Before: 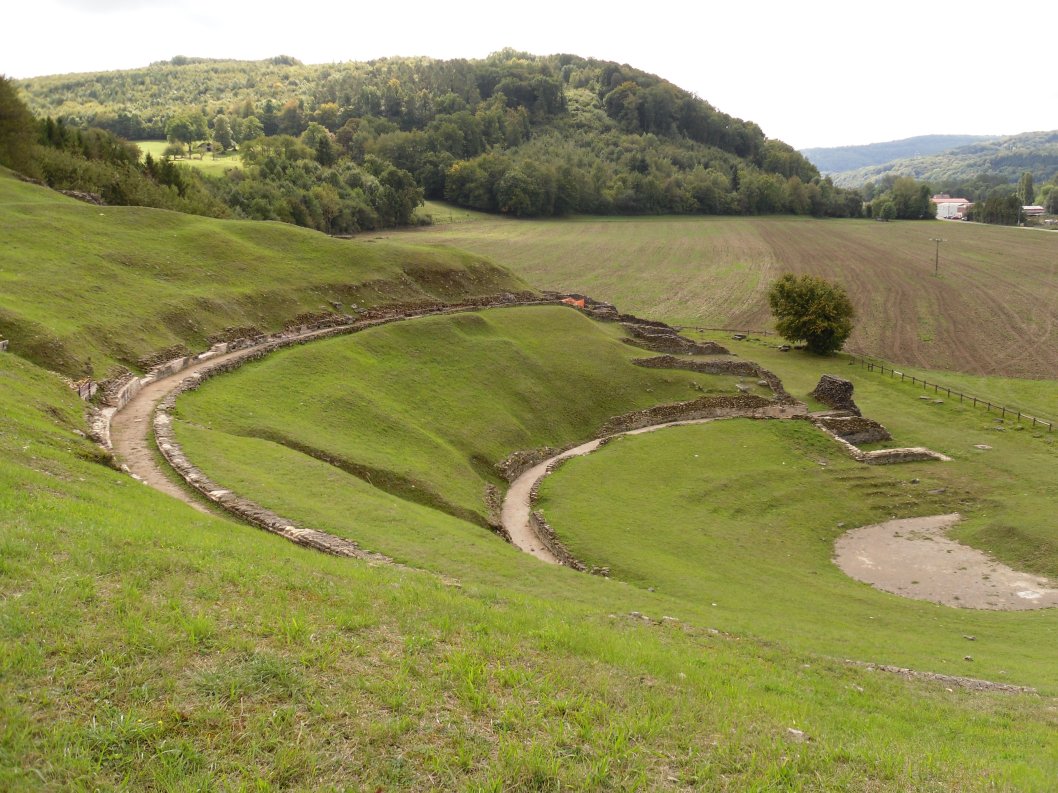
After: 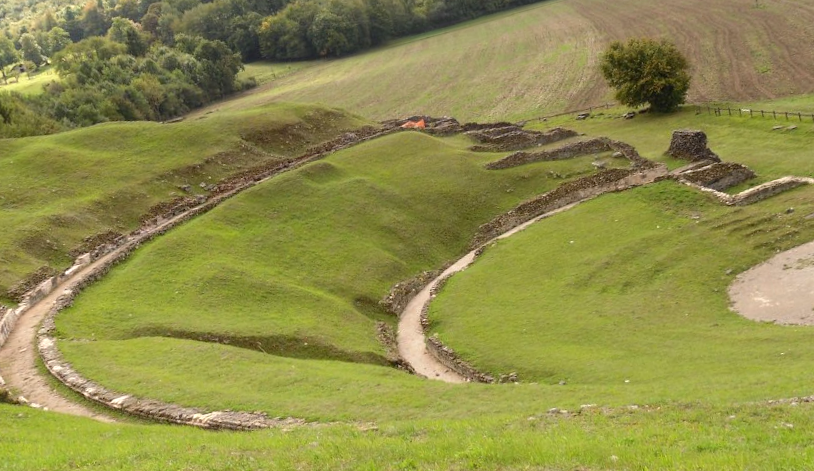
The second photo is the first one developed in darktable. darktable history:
exposure: exposure 0.3 EV, compensate highlight preservation false
rotate and perspective: rotation -14.8°, crop left 0.1, crop right 0.903, crop top 0.25, crop bottom 0.748
crop: left 9.807%, top 6.259%, right 7.334%, bottom 2.177%
